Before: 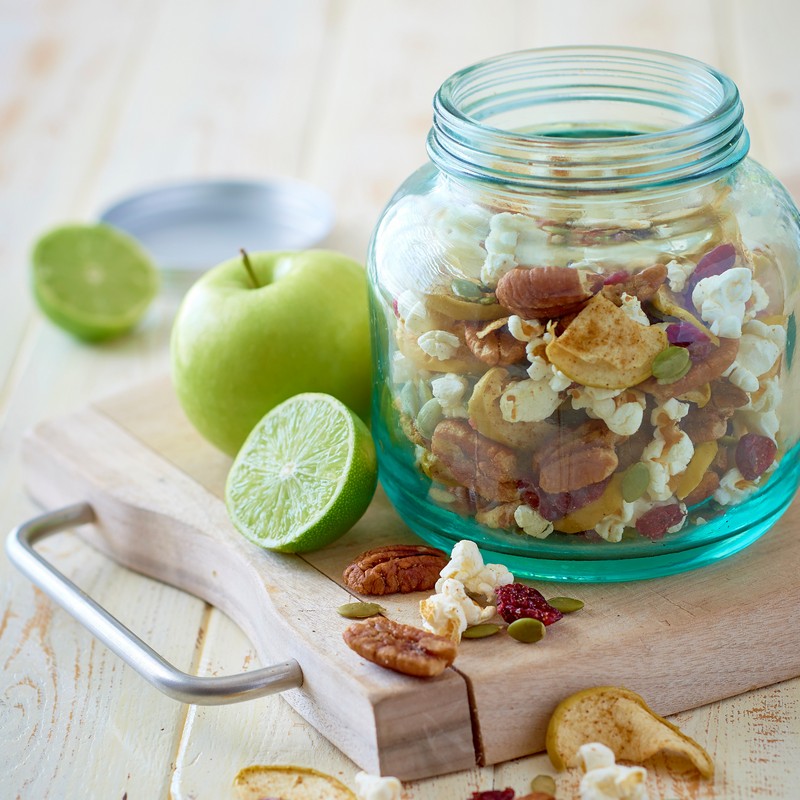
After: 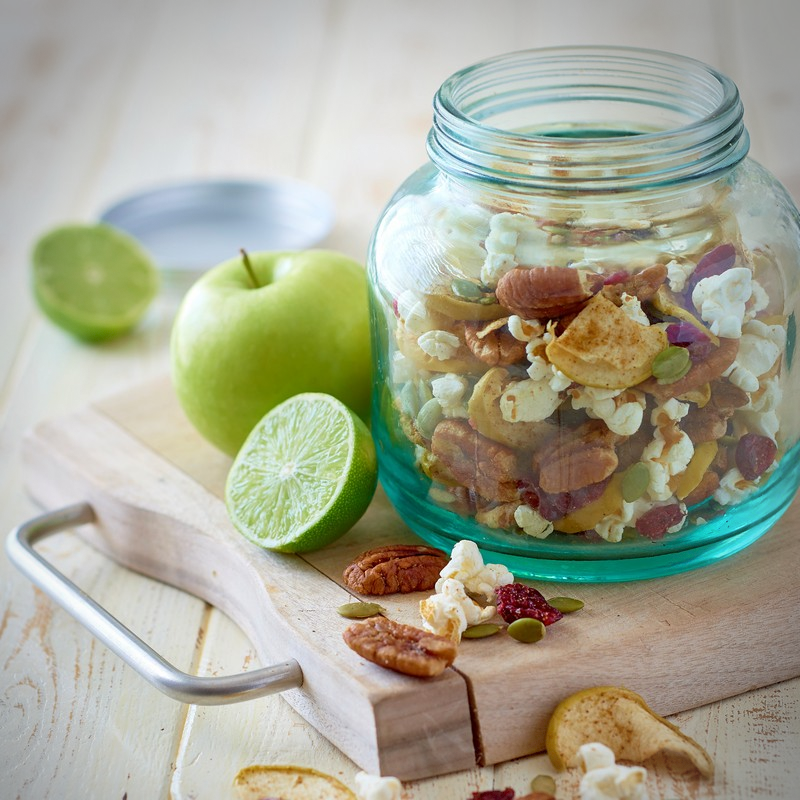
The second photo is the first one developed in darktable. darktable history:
vignetting: fall-off start 74.26%, fall-off radius 66.46%, center (-0.035, 0.152), dithering 8-bit output
